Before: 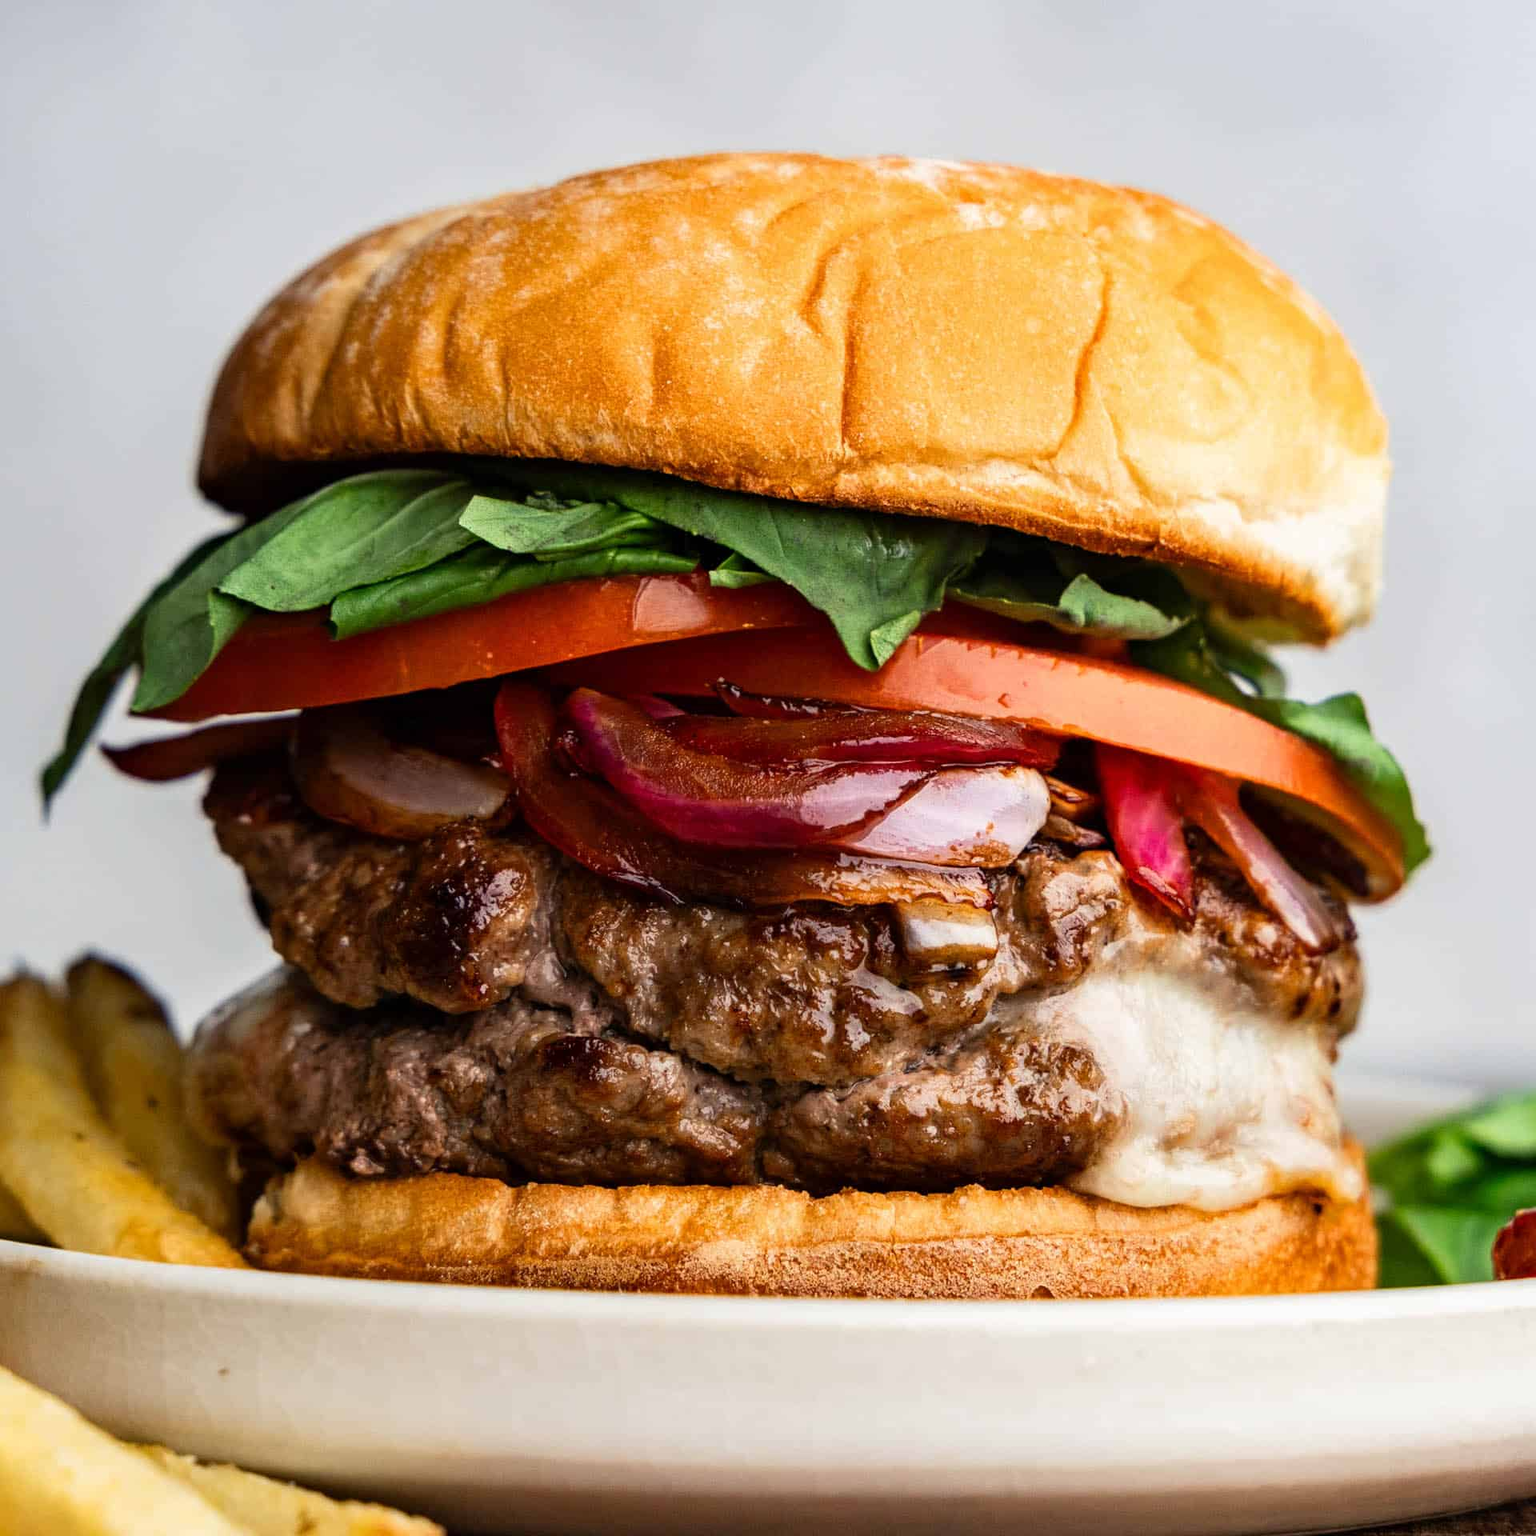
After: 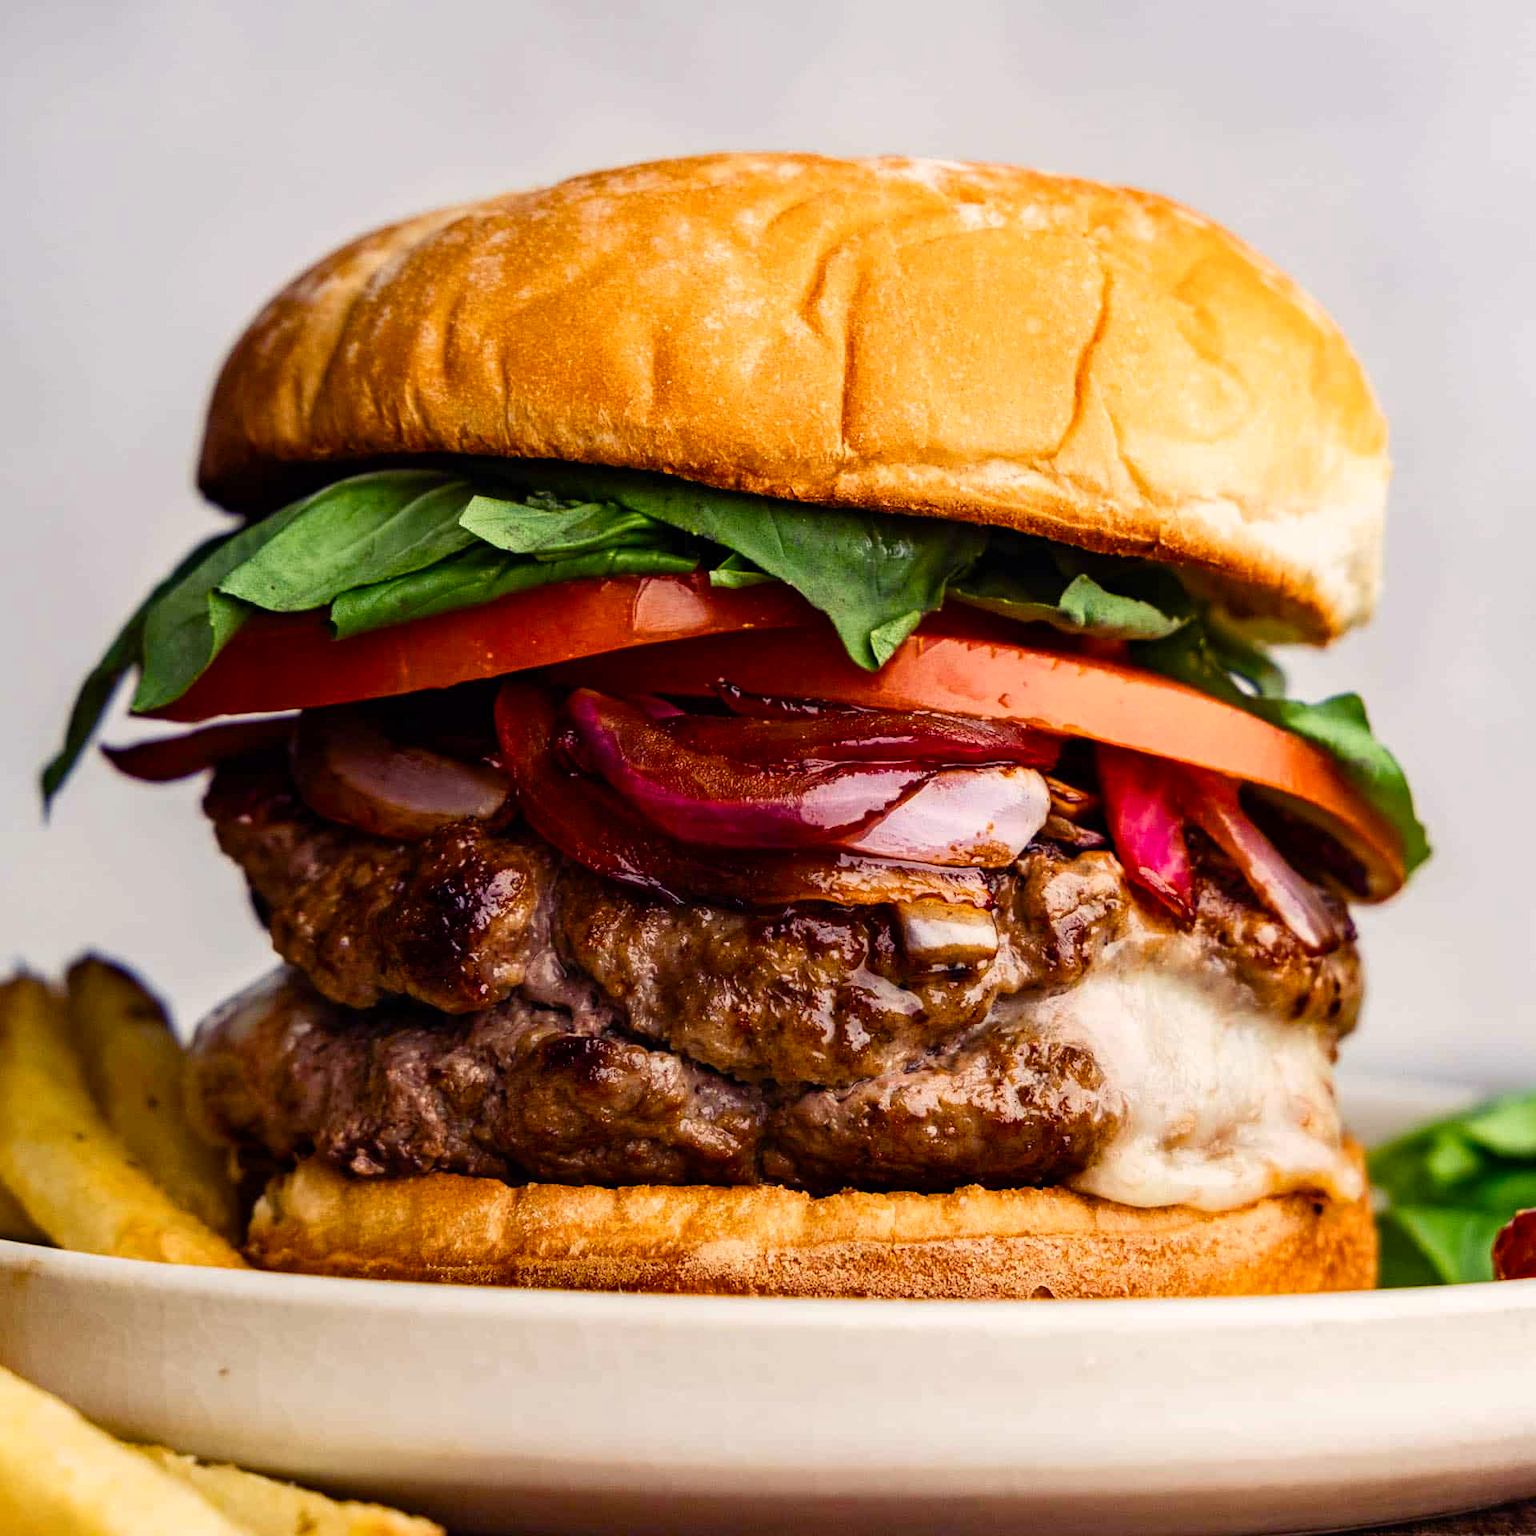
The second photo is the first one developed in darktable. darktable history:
color balance rgb: shadows lift › luminance -21.58%, shadows lift › chroma 8.826%, shadows lift › hue 283.62°, highlights gain › chroma 1.589%, highlights gain › hue 56.11°, perceptual saturation grading › global saturation 20%, perceptual saturation grading › highlights -25.015%, perceptual saturation grading › shadows 25.536%, global vibrance 20%
